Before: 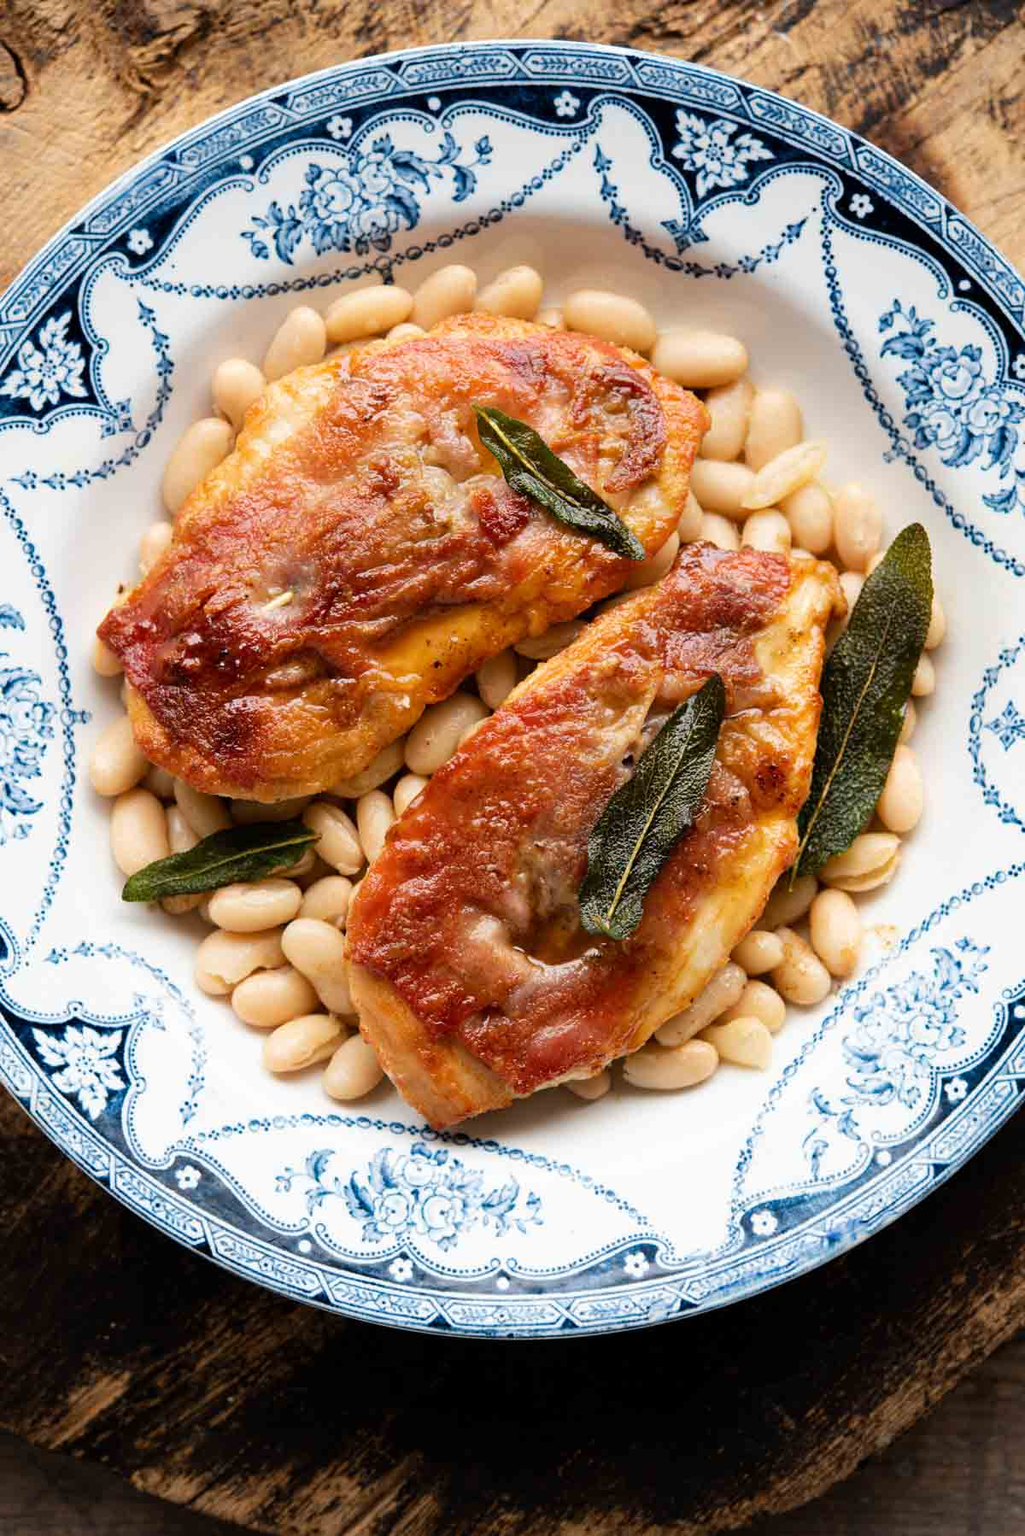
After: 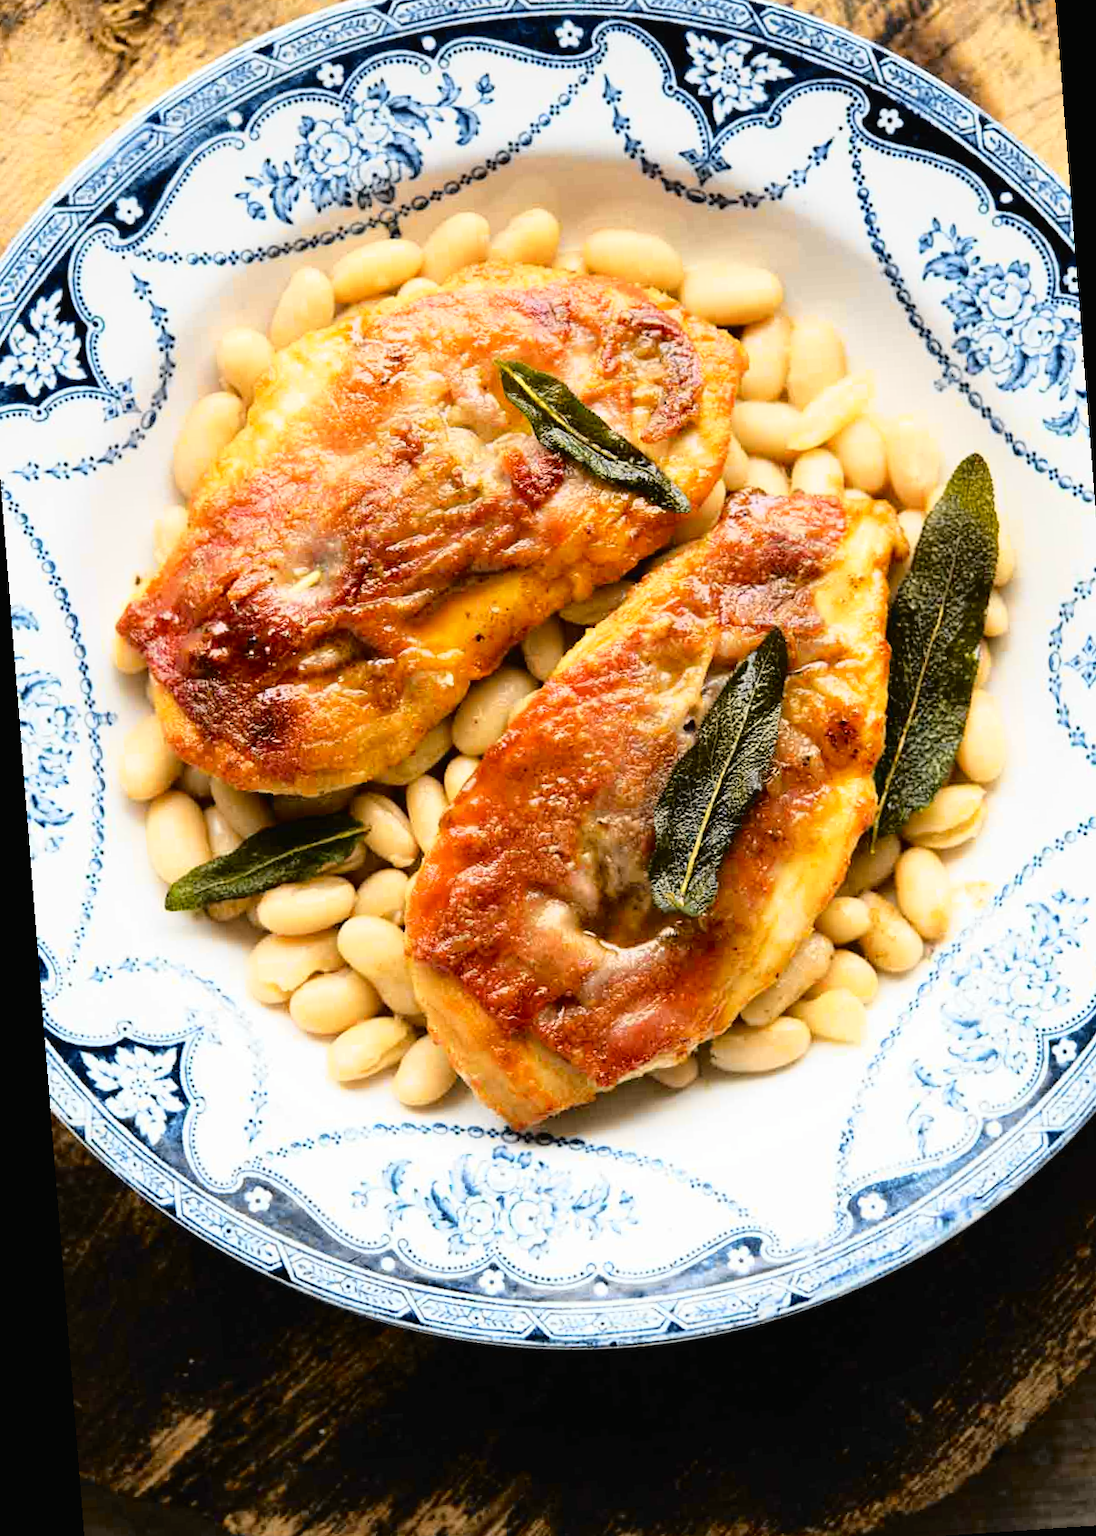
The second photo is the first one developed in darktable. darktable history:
crop: left 3.305%, top 6.436%, right 6.389%, bottom 3.258%
tone curve: curves: ch0 [(0, 0.013) (0.129, 0.1) (0.327, 0.382) (0.489, 0.573) (0.66, 0.748) (0.858, 0.926) (1, 0.977)]; ch1 [(0, 0) (0.353, 0.344) (0.45, 0.46) (0.498, 0.498) (0.521, 0.512) (0.563, 0.559) (0.592, 0.578) (0.647, 0.657) (1, 1)]; ch2 [(0, 0) (0.333, 0.346) (0.375, 0.375) (0.424, 0.43) (0.476, 0.492) (0.502, 0.502) (0.524, 0.531) (0.579, 0.61) (0.612, 0.644) (0.66, 0.715) (1, 1)], color space Lab, independent channels, preserve colors none
exposure: exposure 0.2 EV, compensate highlight preservation false
rotate and perspective: rotation -4.2°, shear 0.006, automatic cropping off
